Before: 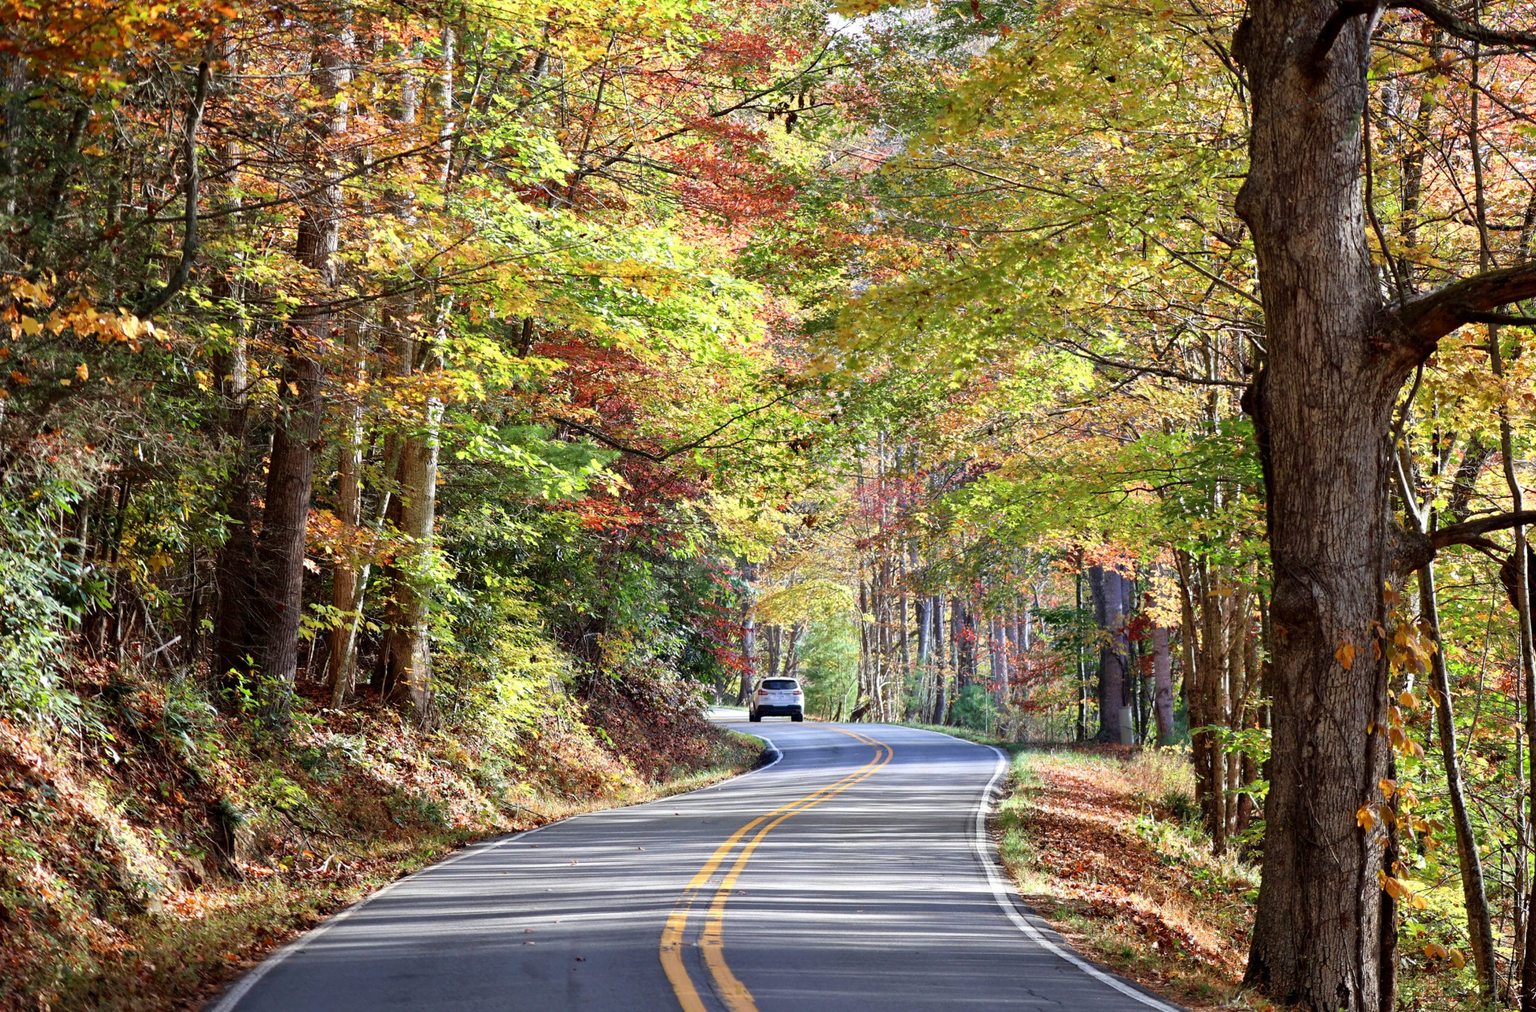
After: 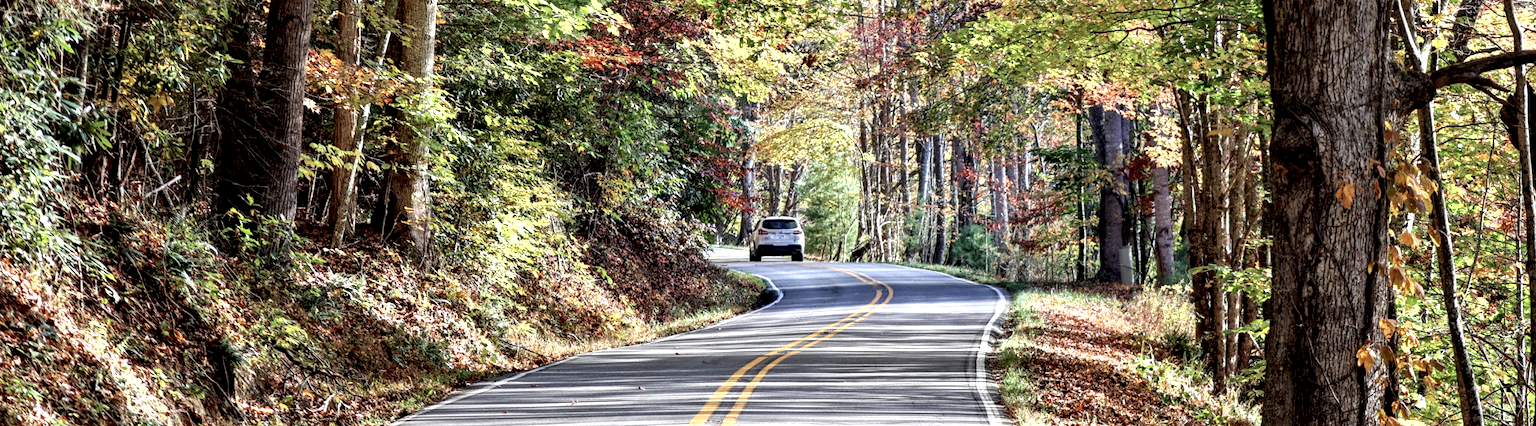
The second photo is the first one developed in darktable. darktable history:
crop: top 45.551%, bottom 12.262%
local contrast: highlights 60%, shadows 60%, detail 160%
contrast equalizer: octaves 7, y [[0.6 ×6], [0.55 ×6], [0 ×6], [0 ×6], [0 ×6]], mix 0.2
color correction: saturation 0.8
